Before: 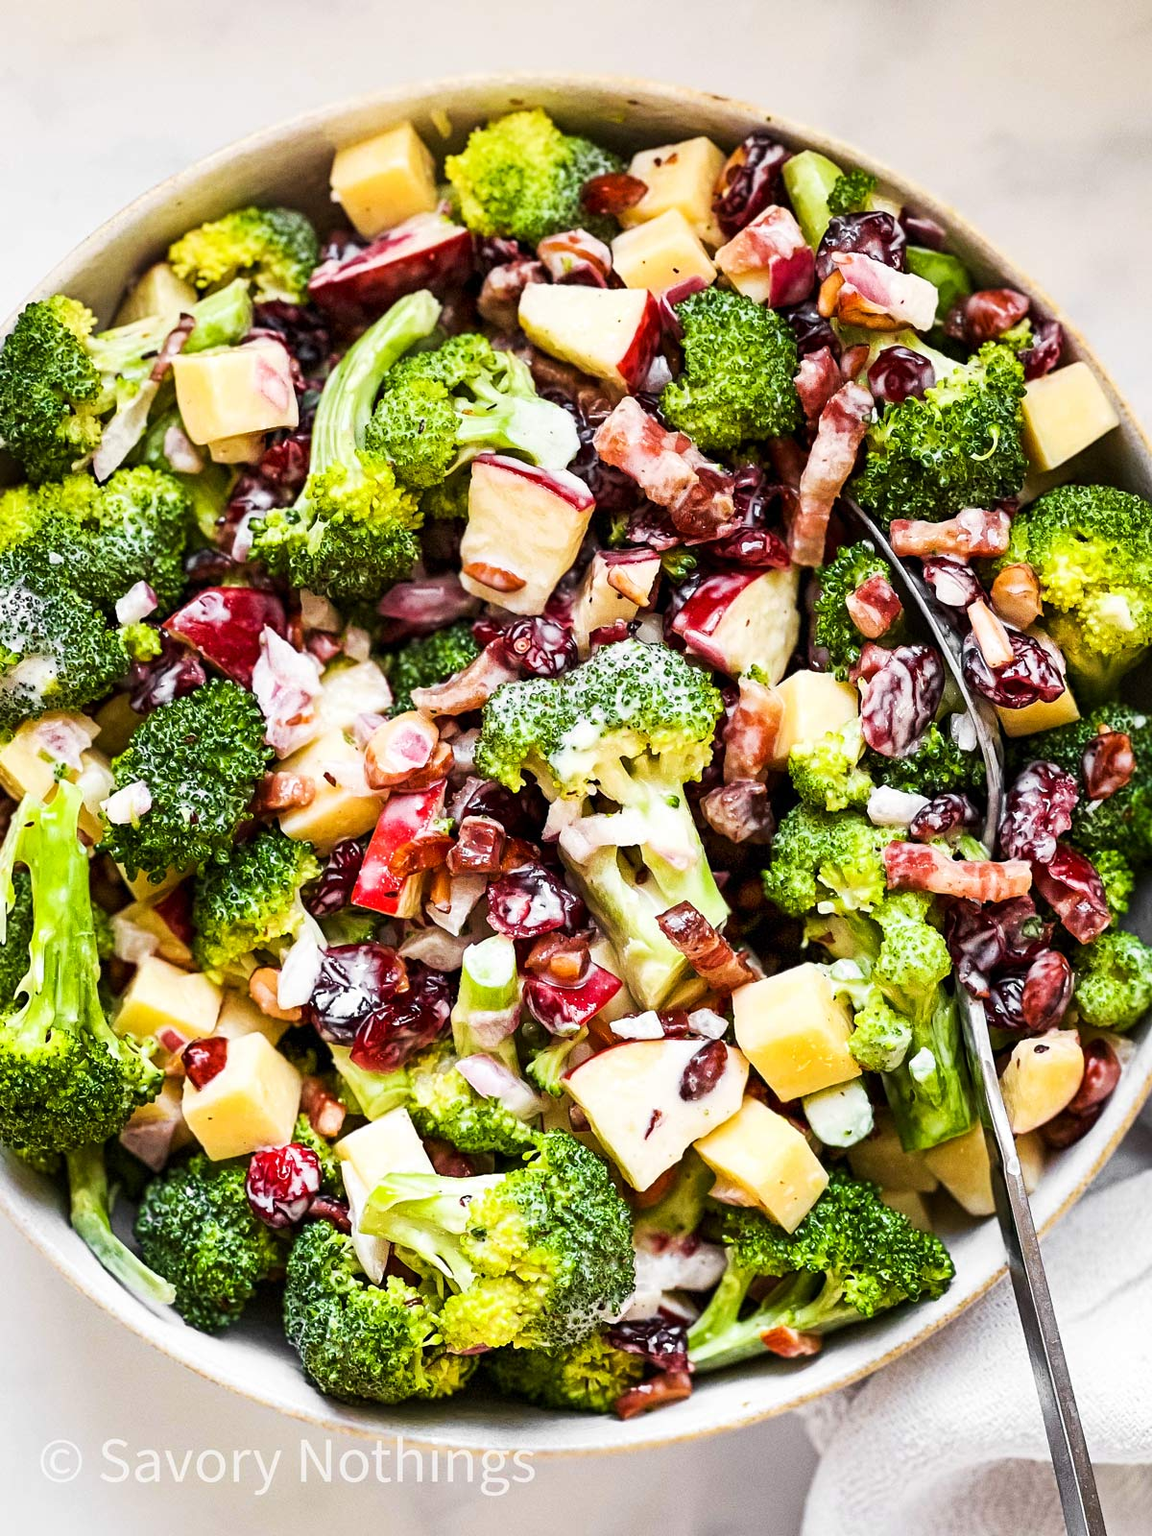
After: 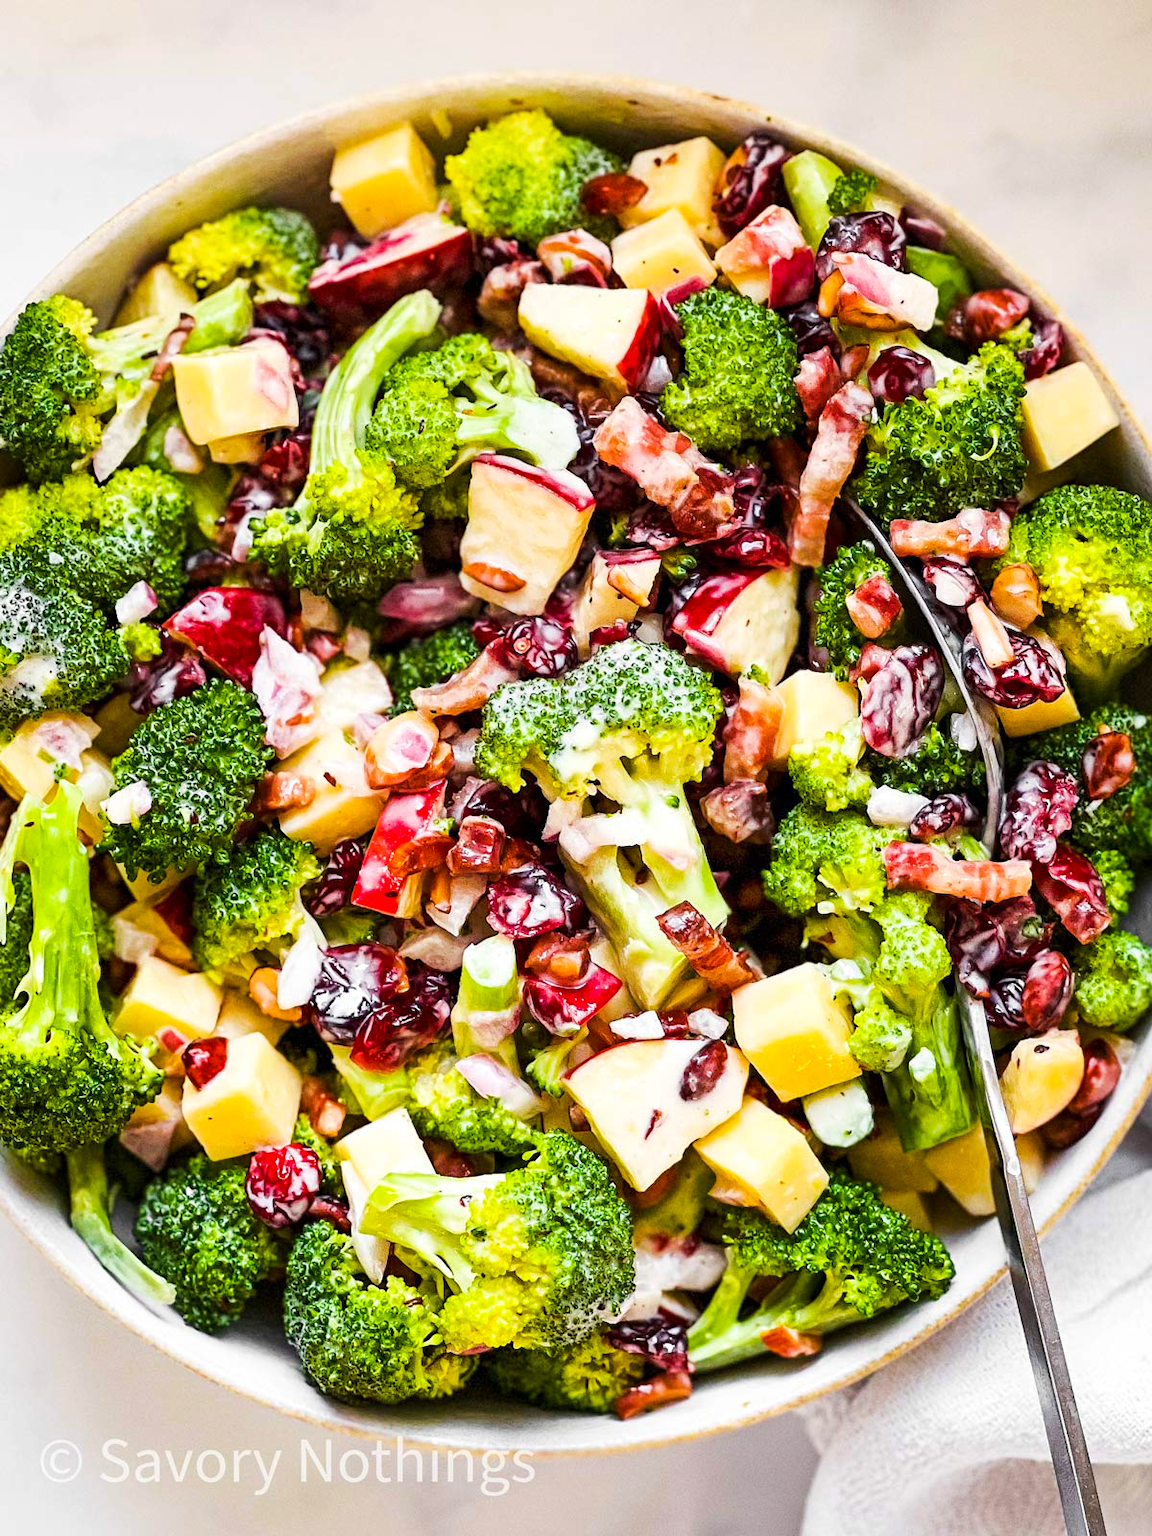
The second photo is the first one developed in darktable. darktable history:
color balance rgb: perceptual saturation grading › global saturation 17.516%, perceptual brilliance grading › mid-tones 9.972%, perceptual brilliance grading › shadows 15.418%, global vibrance 10.049%
